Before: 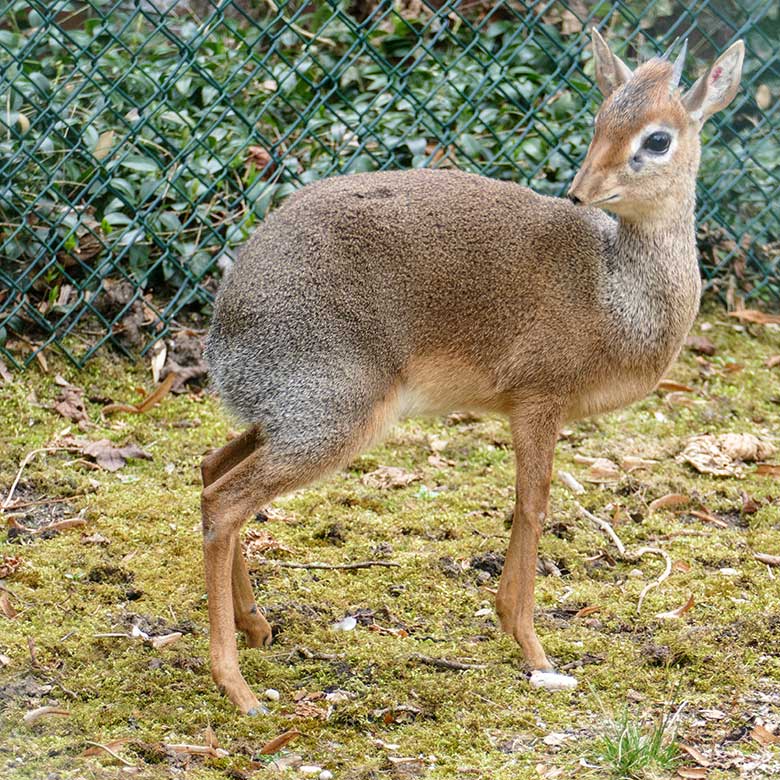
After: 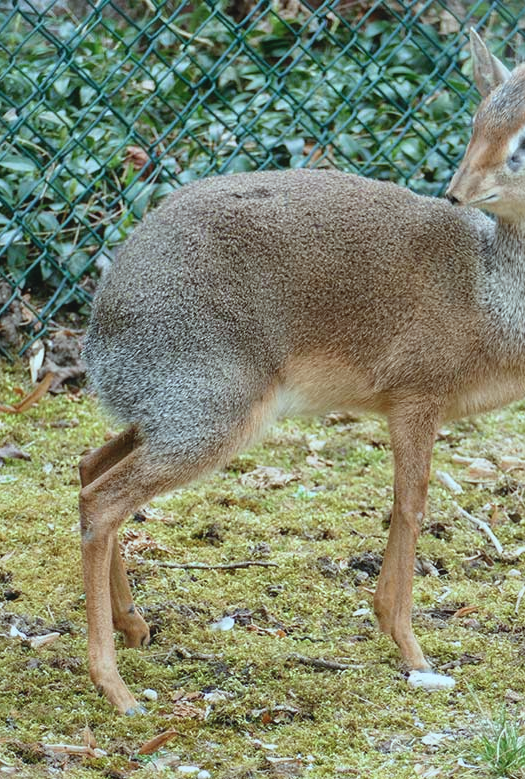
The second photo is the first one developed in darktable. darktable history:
crop and rotate: left 15.708%, right 16.898%
color correction: highlights a* -9.95, highlights b* -10.14
contrast brightness saturation: contrast -0.097, saturation -0.092
